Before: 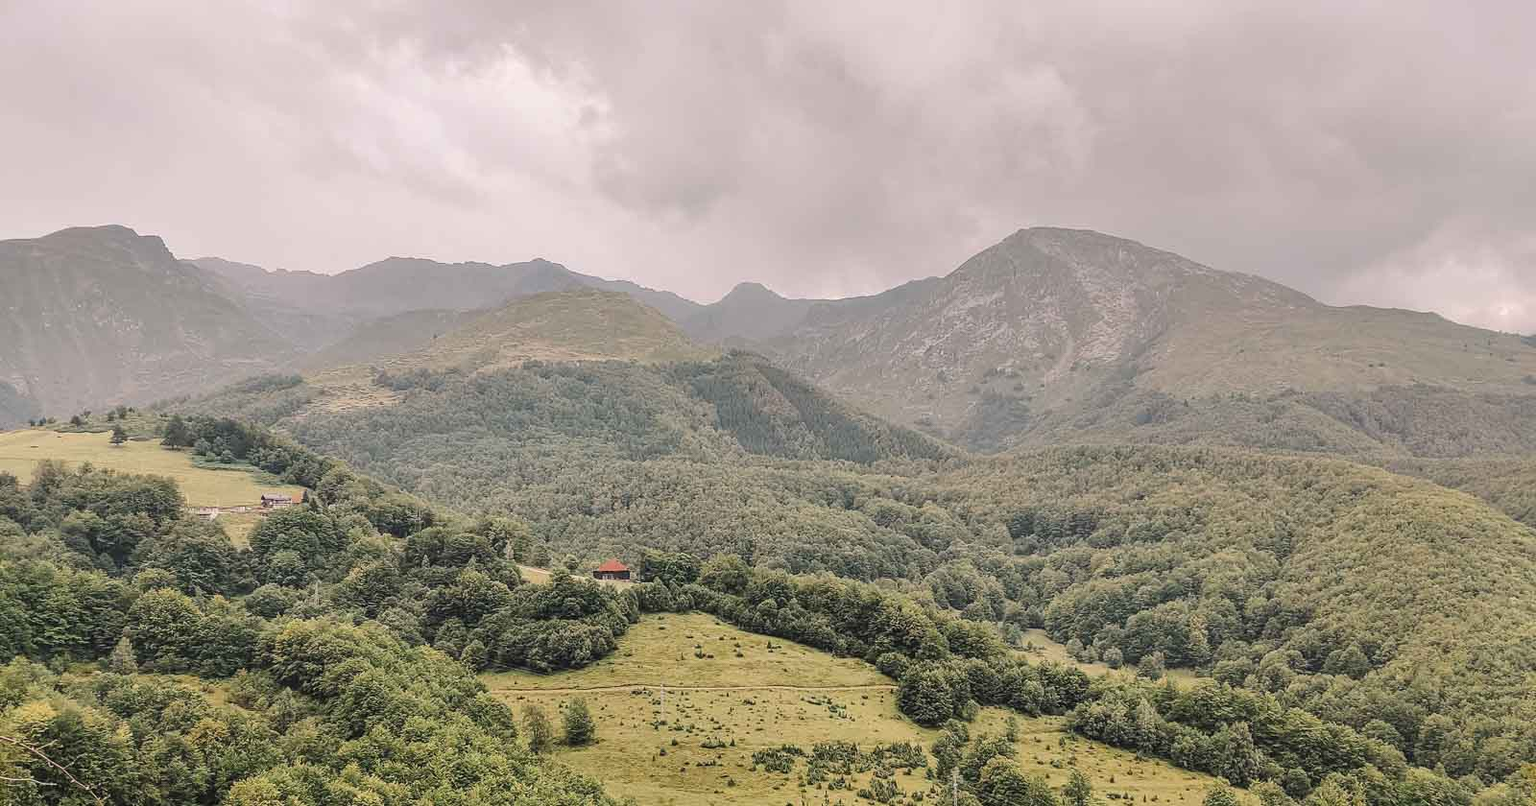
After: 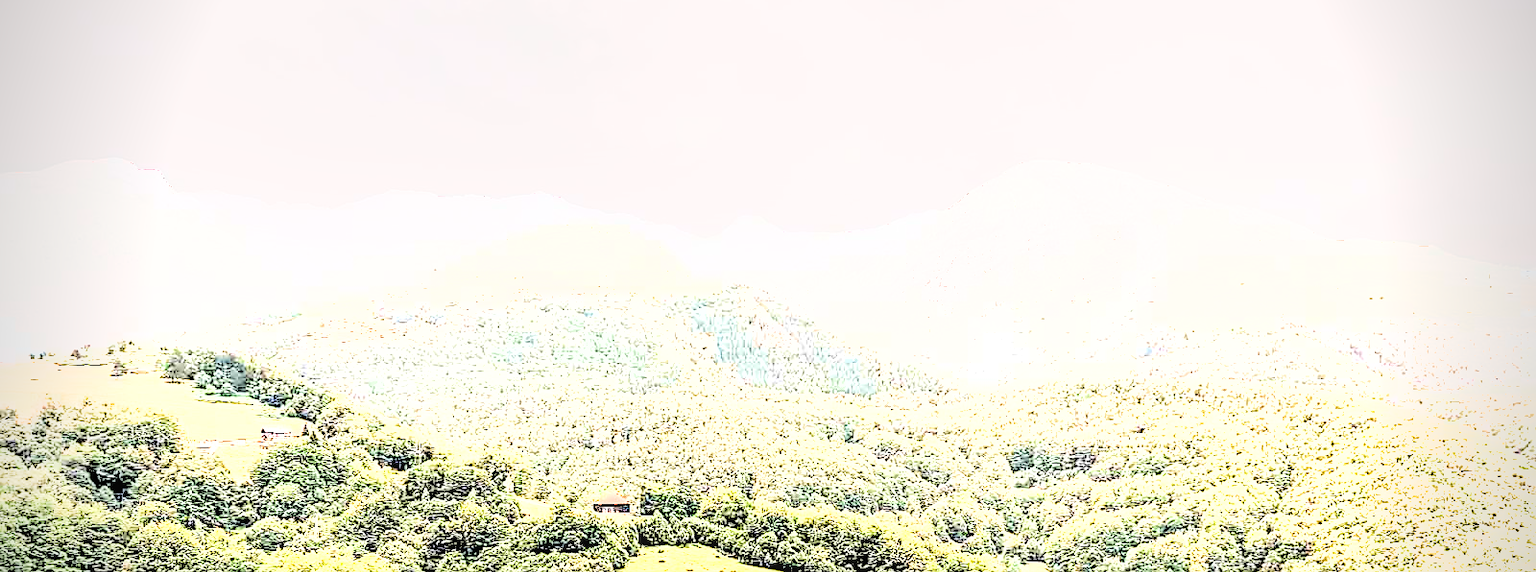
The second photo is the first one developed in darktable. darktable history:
vignetting: brightness -0.613, saturation -0.679
crop and rotate: top 8.449%, bottom 20.528%
exposure: exposure 0.129 EV, compensate highlight preservation false
levels: levels [0.246, 0.256, 0.506]
local contrast: detail 160%
shadows and highlights: soften with gaussian
sharpen: on, module defaults
